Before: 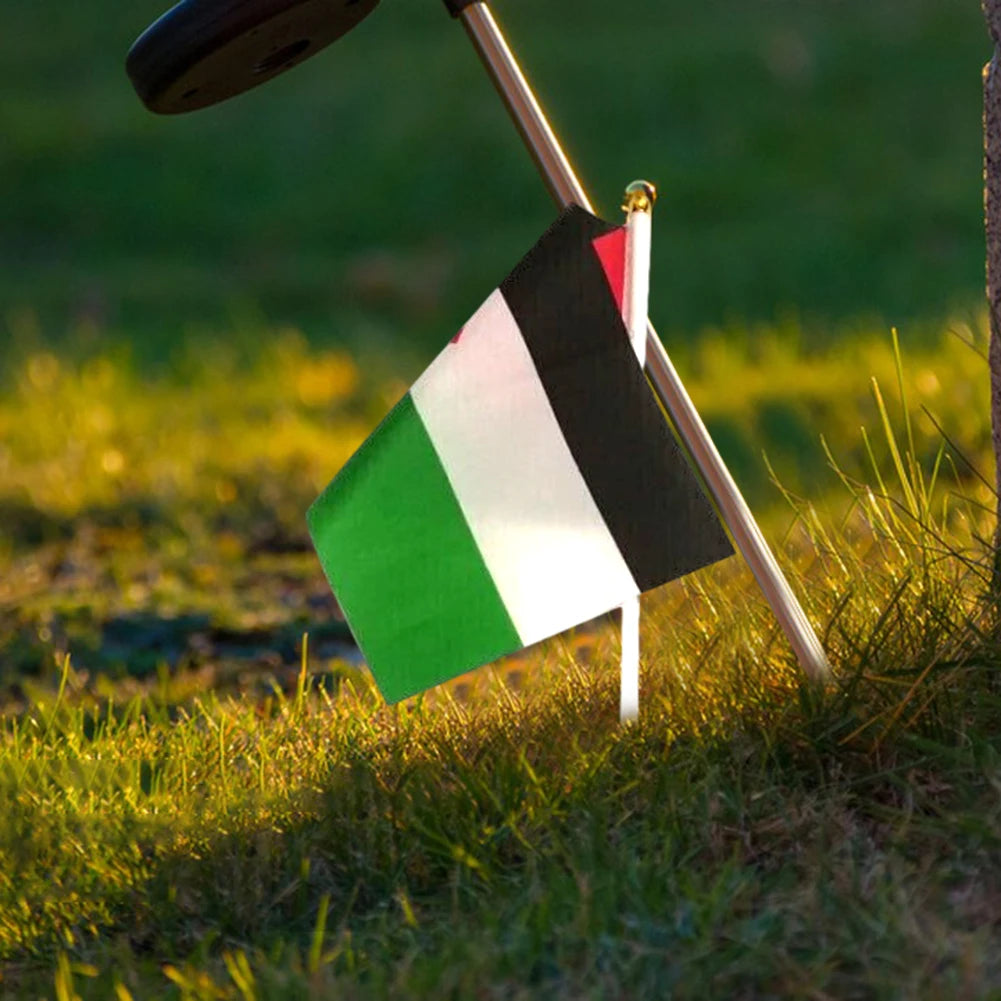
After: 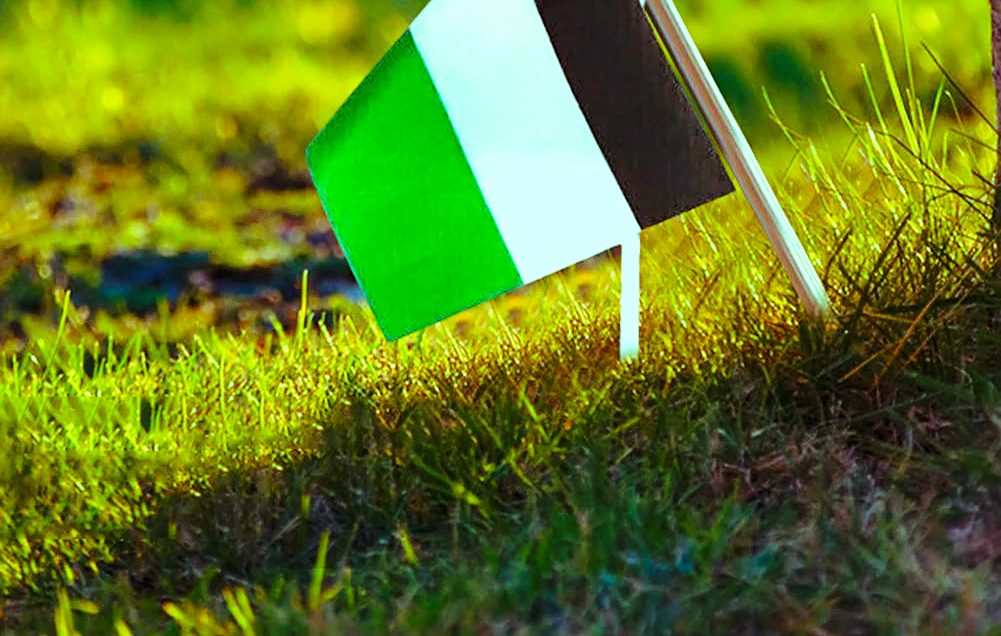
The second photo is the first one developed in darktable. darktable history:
crop and rotate: top 36.435%
sharpen: on, module defaults
color balance rgb: shadows lift › luminance 0.49%, shadows lift › chroma 6.83%, shadows lift › hue 300.29°, power › hue 208.98°, highlights gain › luminance 20.24%, highlights gain › chroma 13.17%, highlights gain › hue 173.85°, perceptual saturation grading › global saturation 18.05%
base curve: curves: ch0 [(0, 0) (0.028, 0.03) (0.121, 0.232) (0.46, 0.748) (0.859, 0.968) (1, 1)], preserve colors none
